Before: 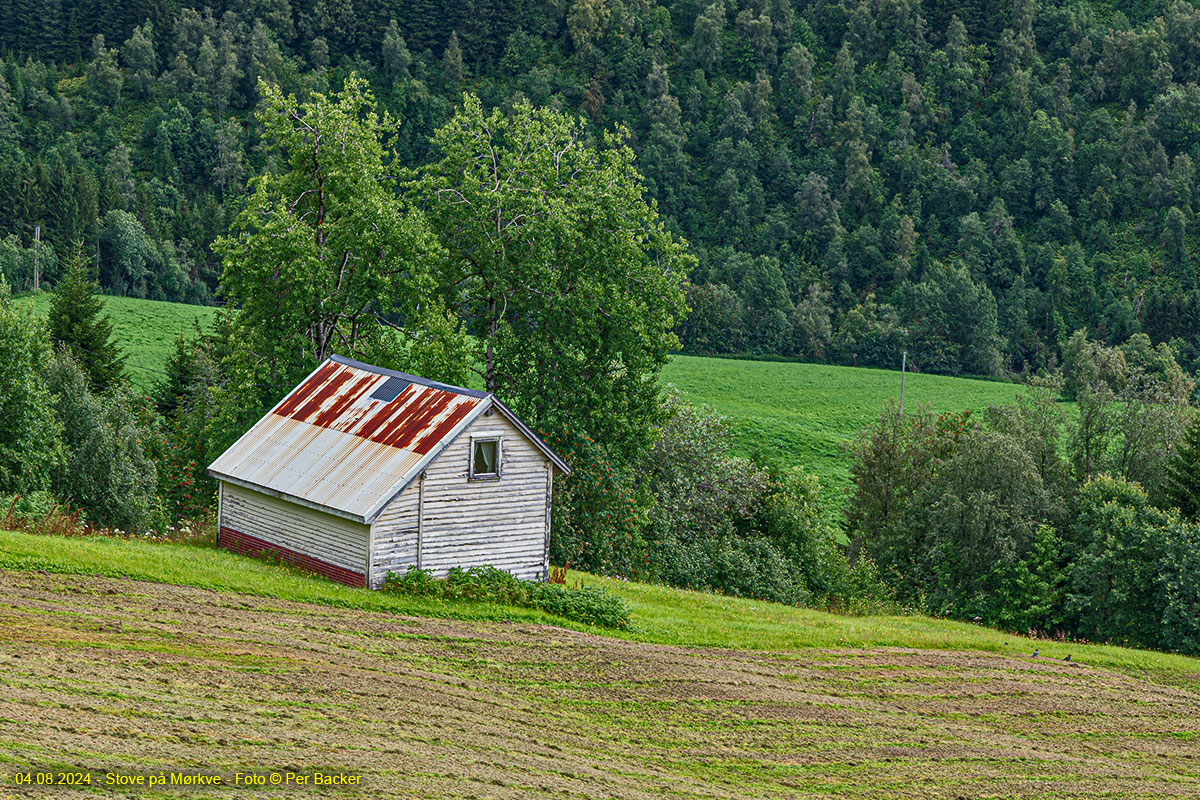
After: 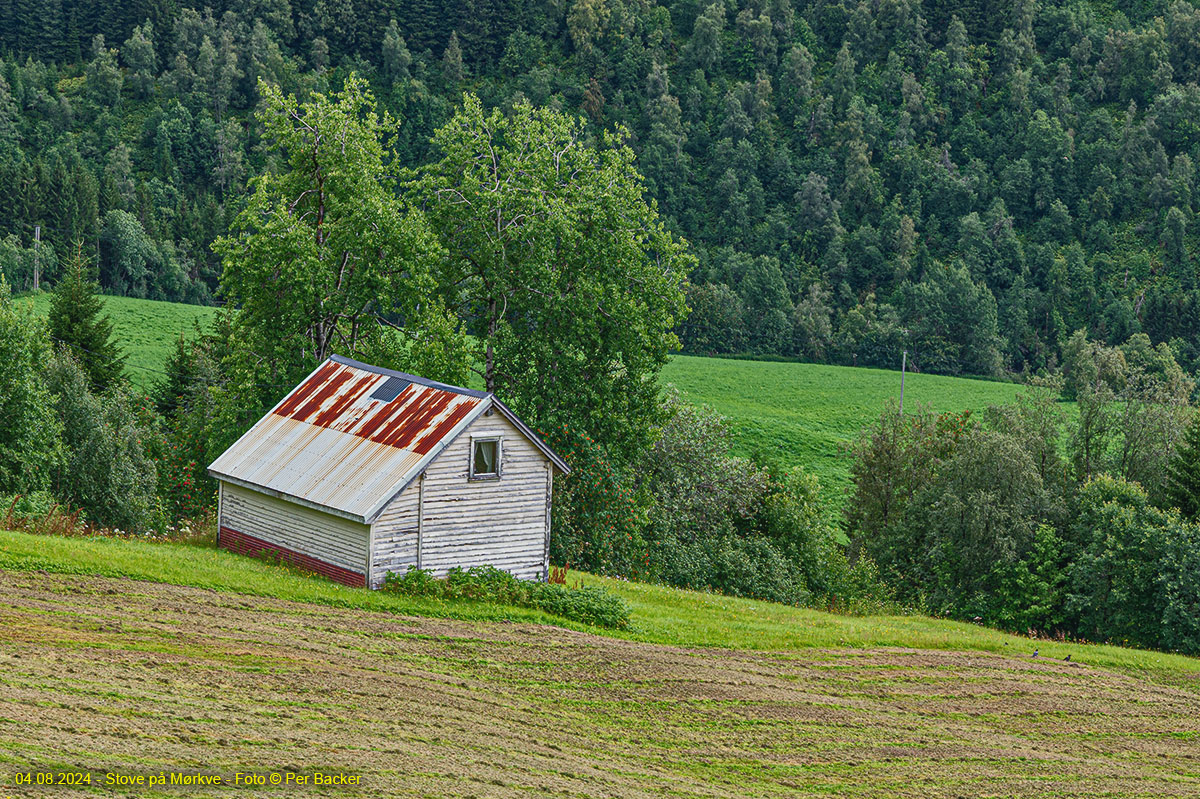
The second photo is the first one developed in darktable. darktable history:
crop: bottom 0.071%
exposure: compensate highlight preservation false
shadows and highlights: shadows 37.27, highlights -28.18, soften with gaussian
contrast equalizer: octaves 7, y [[0.6 ×6], [0.55 ×6], [0 ×6], [0 ×6], [0 ×6]], mix -0.2
